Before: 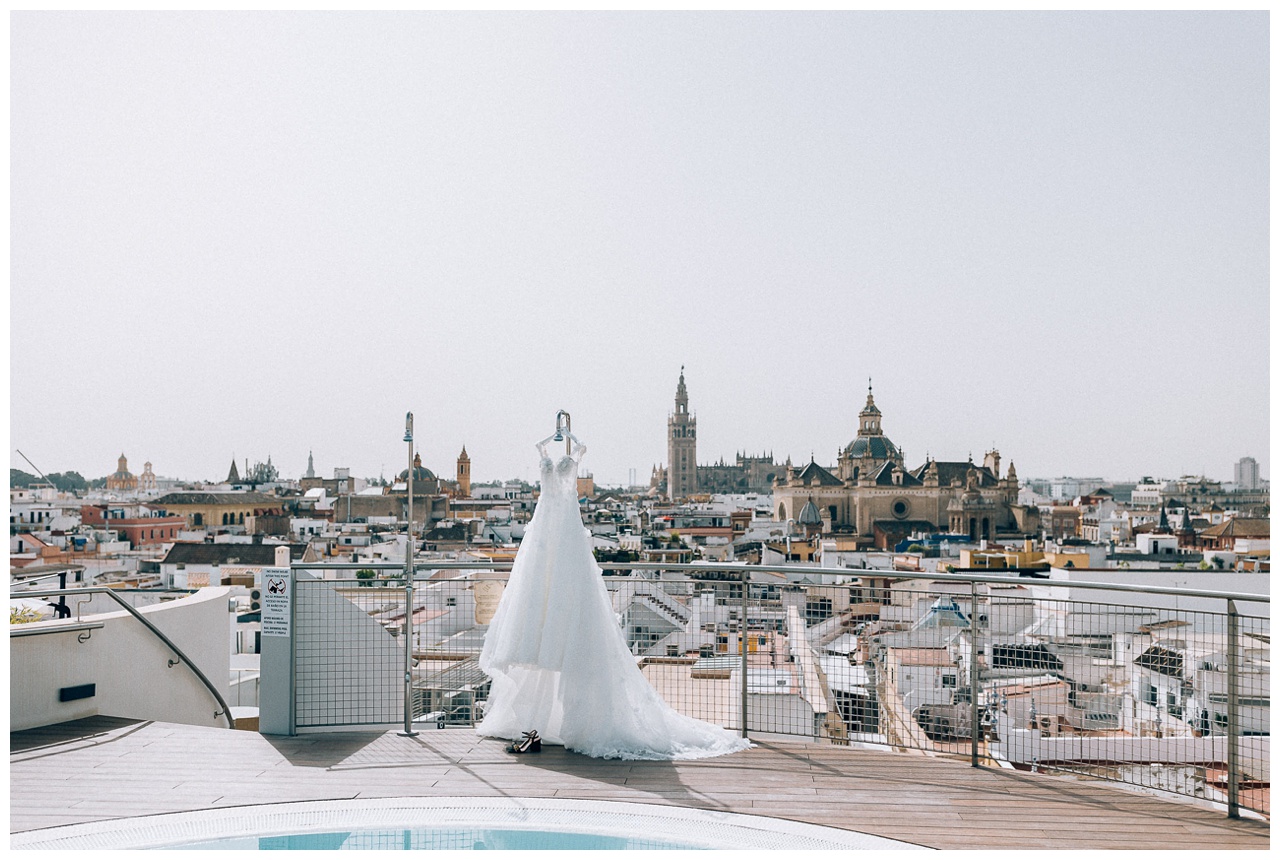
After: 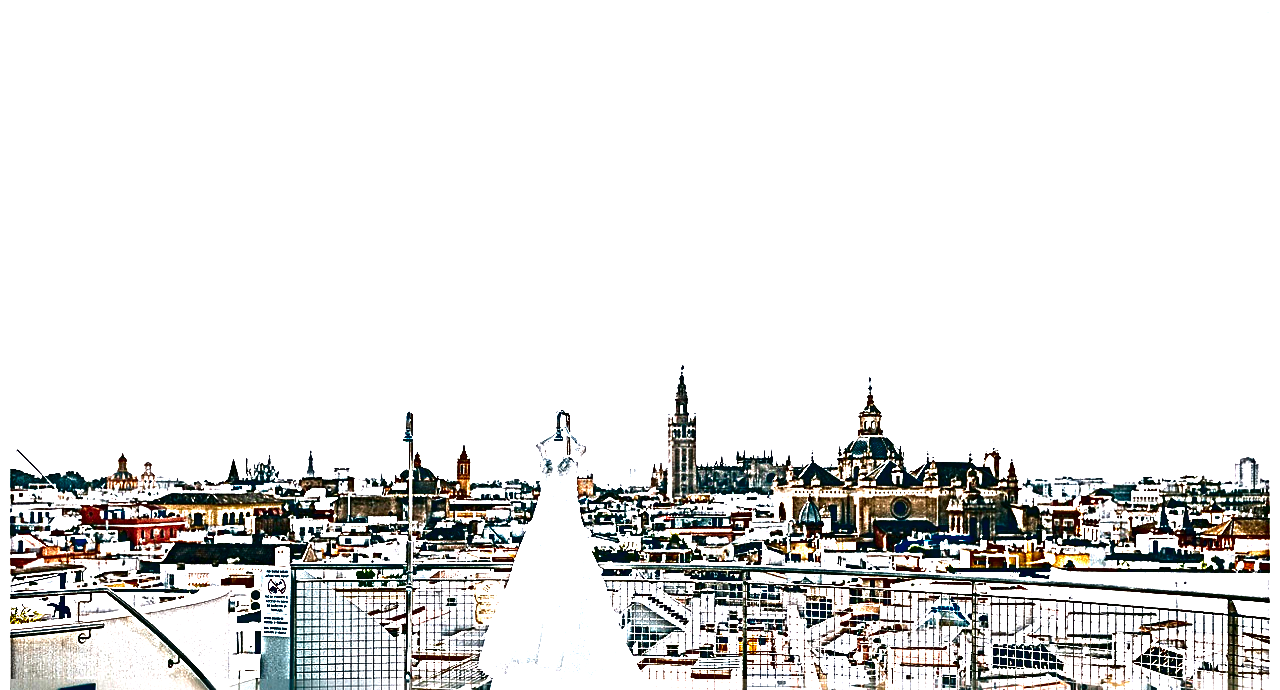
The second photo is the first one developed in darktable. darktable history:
exposure: black level correction 0, exposure 1.467 EV, compensate highlight preservation false
contrast brightness saturation: brightness -0.996, saturation 0.99
crop: bottom 19.535%
sharpen: radius 4.024, amount 1.985
